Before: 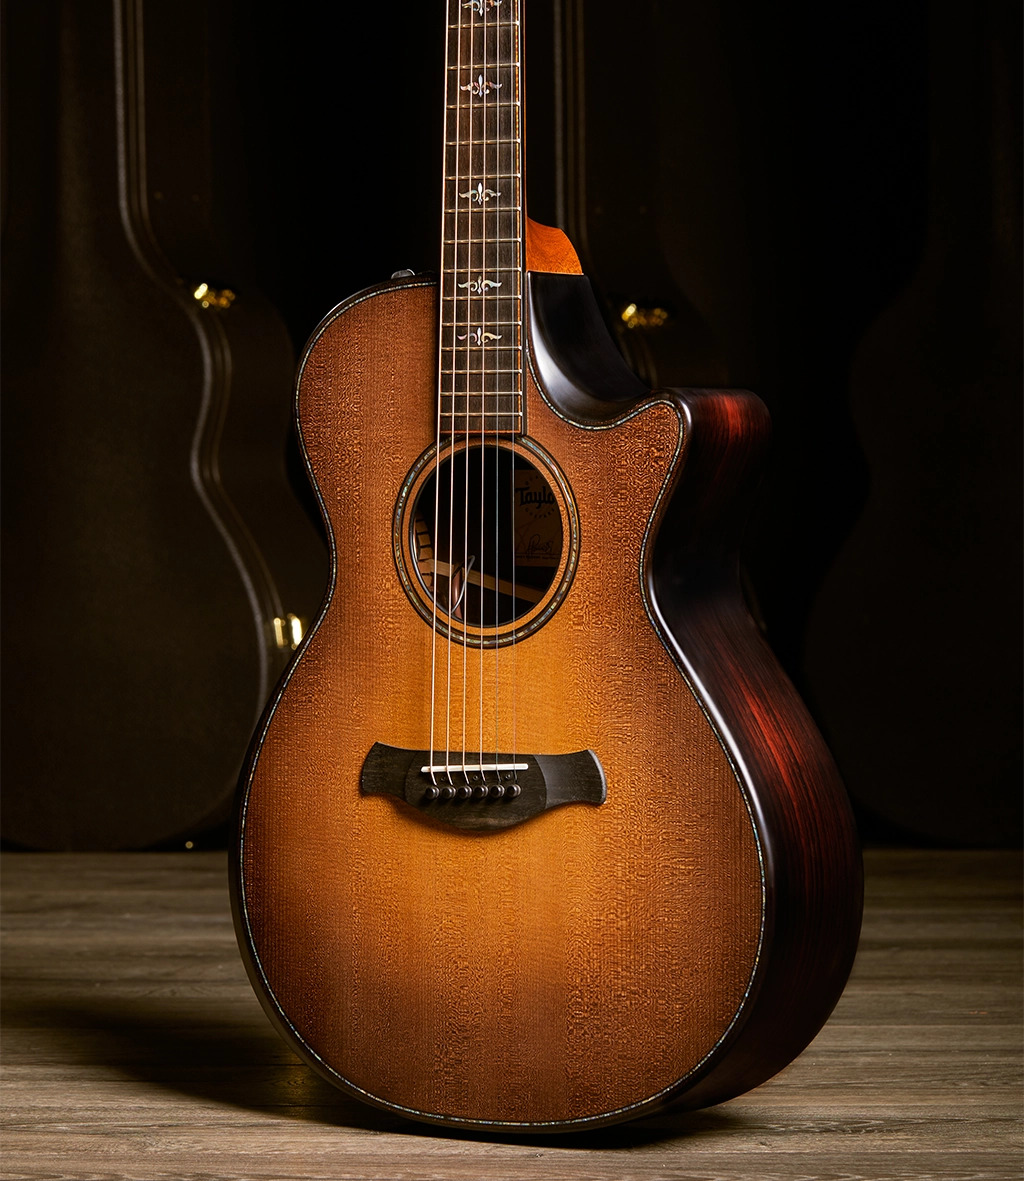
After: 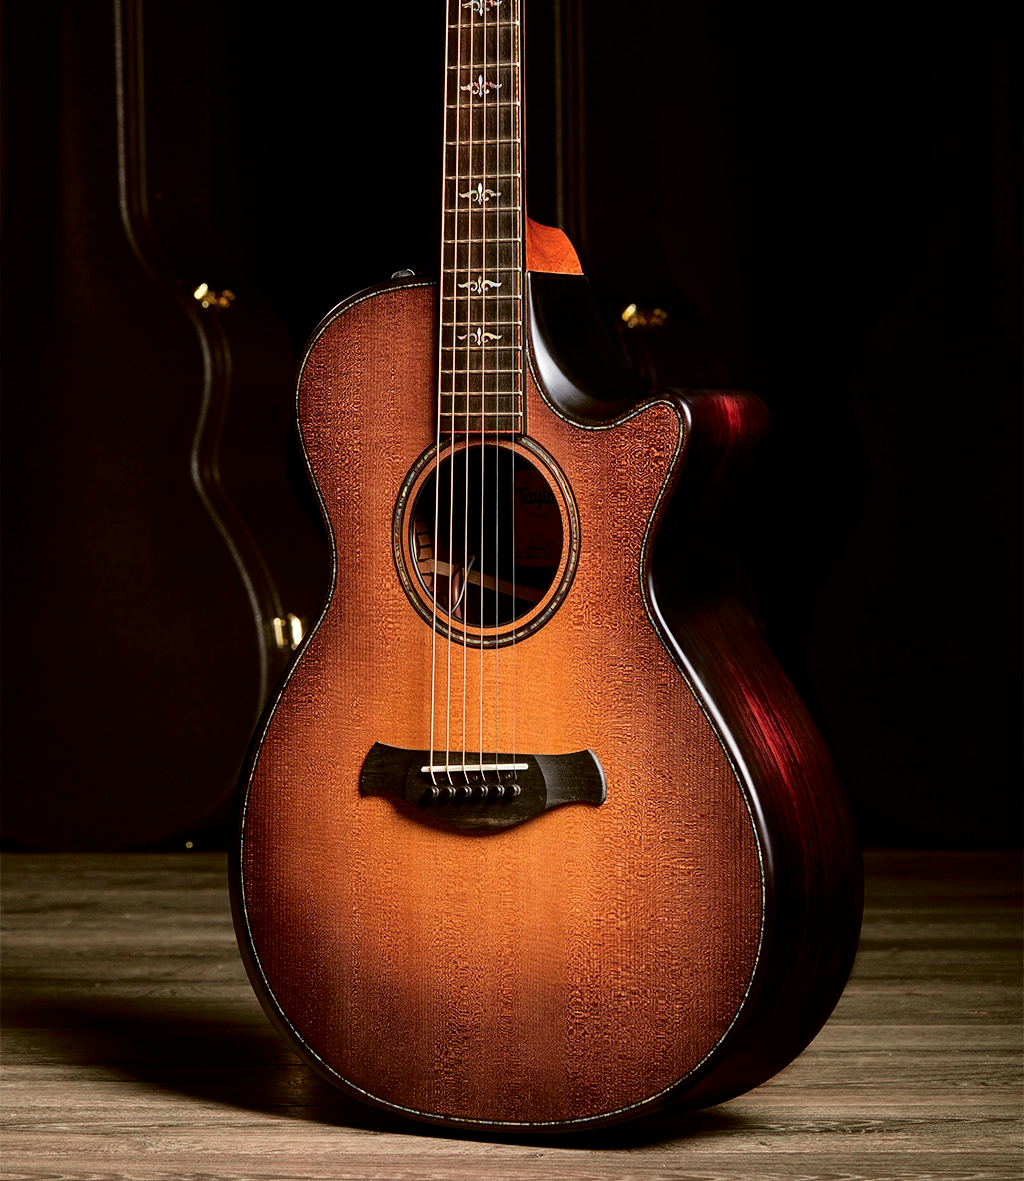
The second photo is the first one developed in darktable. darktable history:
tone curve: curves: ch0 [(0.003, 0) (0.066, 0.017) (0.163, 0.09) (0.264, 0.238) (0.395, 0.421) (0.517, 0.56) (0.688, 0.743) (0.791, 0.814) (1, 1)]; ch1 [(0, 0) (0.164, 0.115) (0.337, 0.332) (0.39, 0.398) (0.464, 0.461) (0.501, 0.5) (0.507, 0.503) (0.534, 0.537) (0.577, 0.59) (0.652, 0.681) (0.733, 0.749) (0.811, 0.796) (1, 1)]; ch2 [(0, 0) (0.337, 0.382) (0.464, 0.476) (0.501, 0.502) (0.527, 0.54) (0.551, 0.565) (0.6, 0.59) (0.687, 0.675) (1, 1)], color space Lab, independent channels, preserve colors none
